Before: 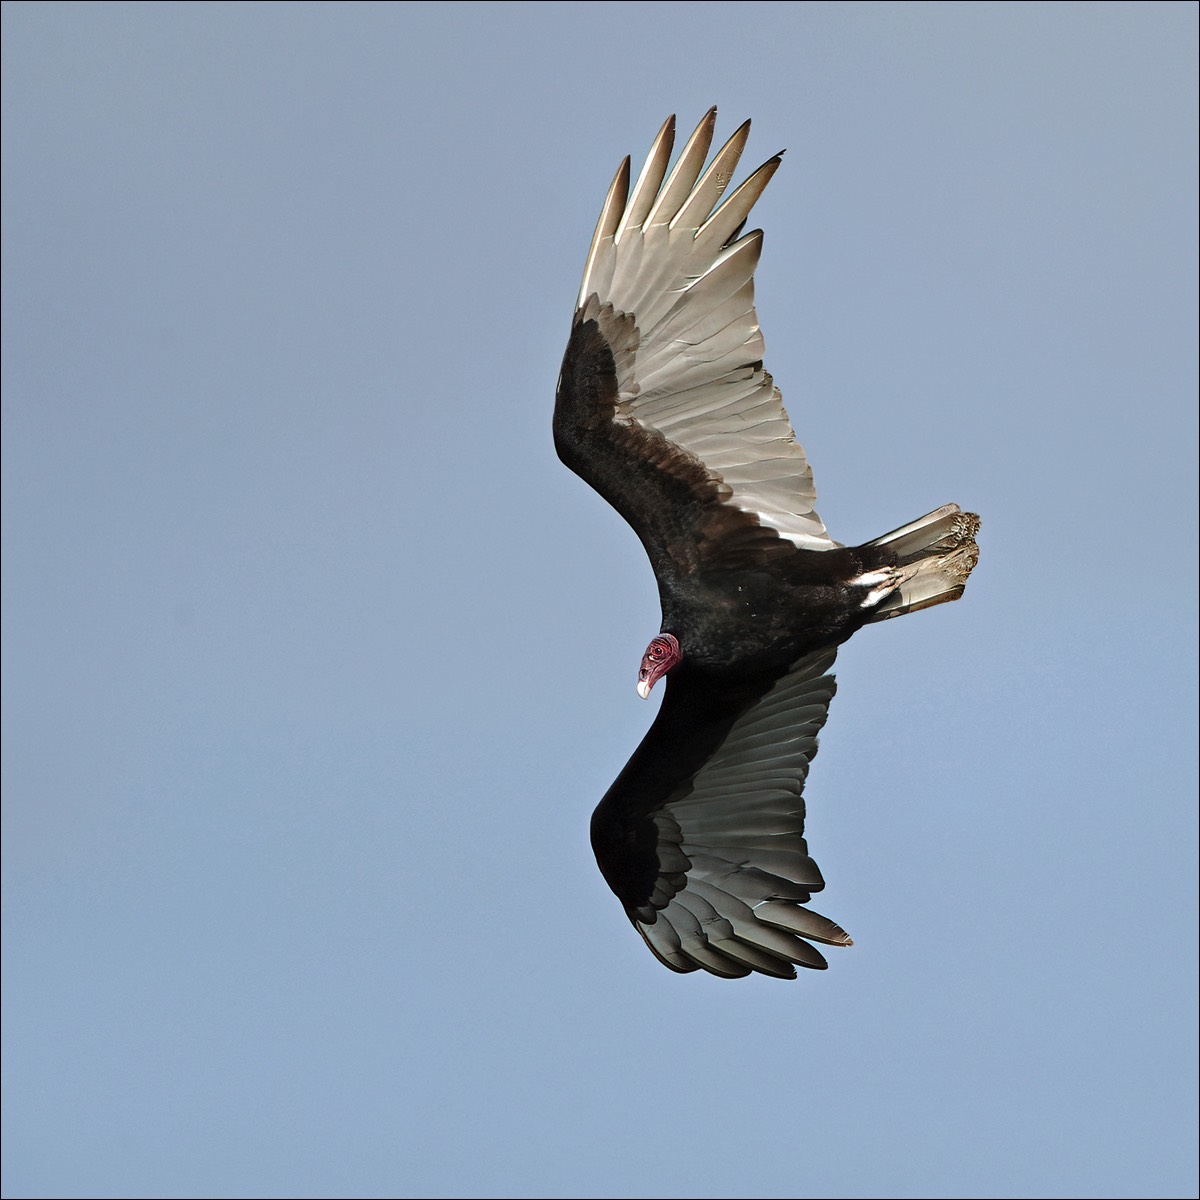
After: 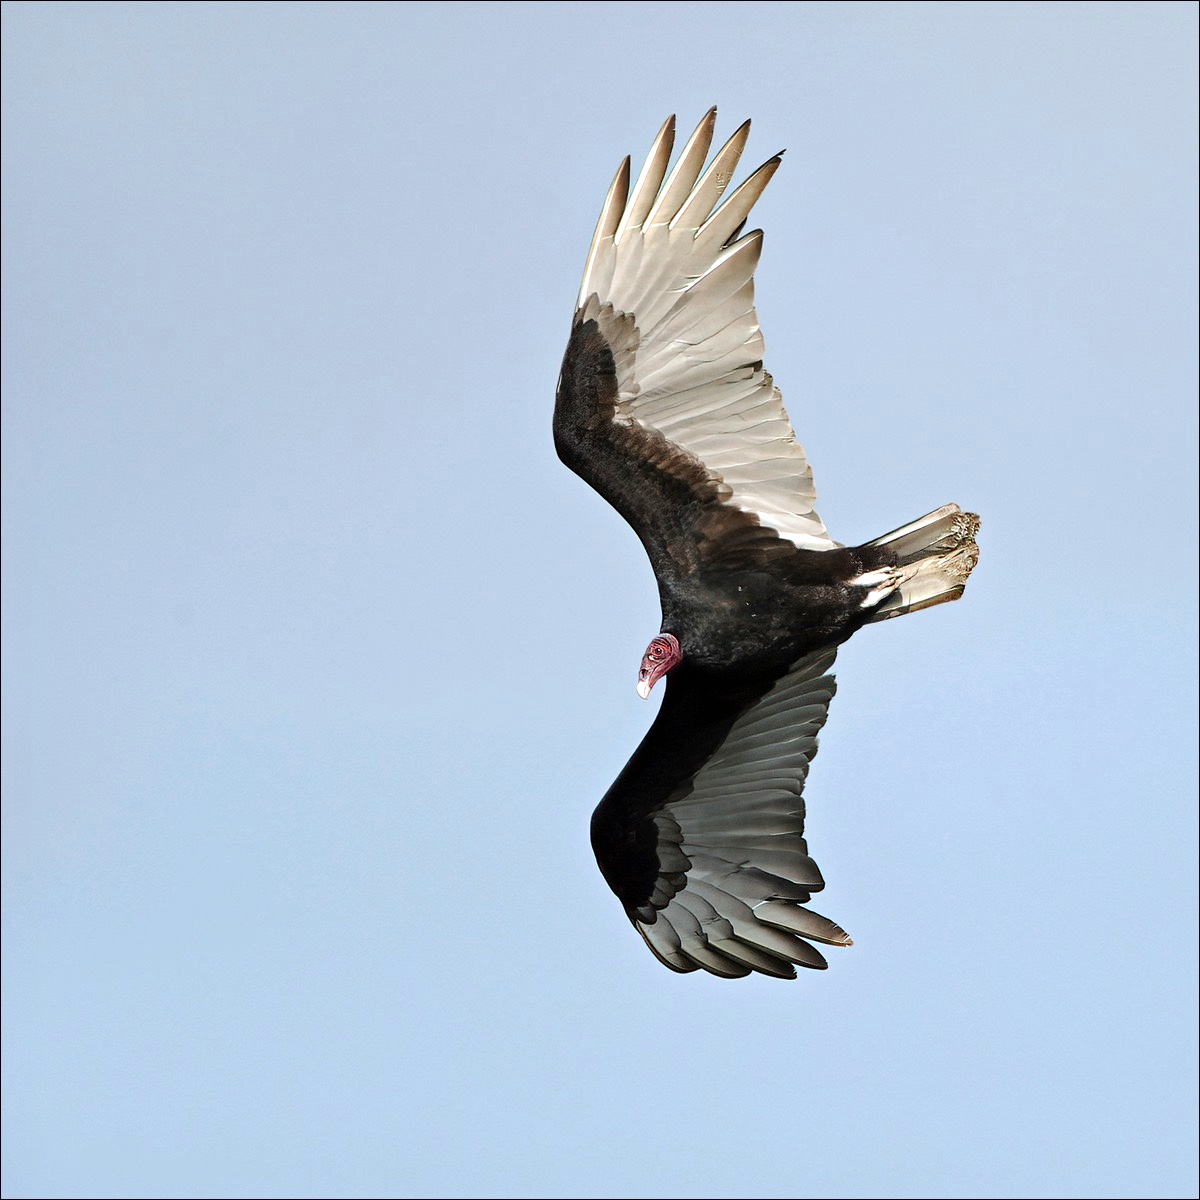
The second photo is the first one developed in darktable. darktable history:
tone equalizer: -8 EV -0.444 EV, -7 EV -0.41 EV, -6 EV -0.343 EV, -5 EV -0.244 EV, -3 EV 0.198 EV, -2 EV 0.354 EV, -1 EV 0.366 EV, +0 EV 0.4 EV
